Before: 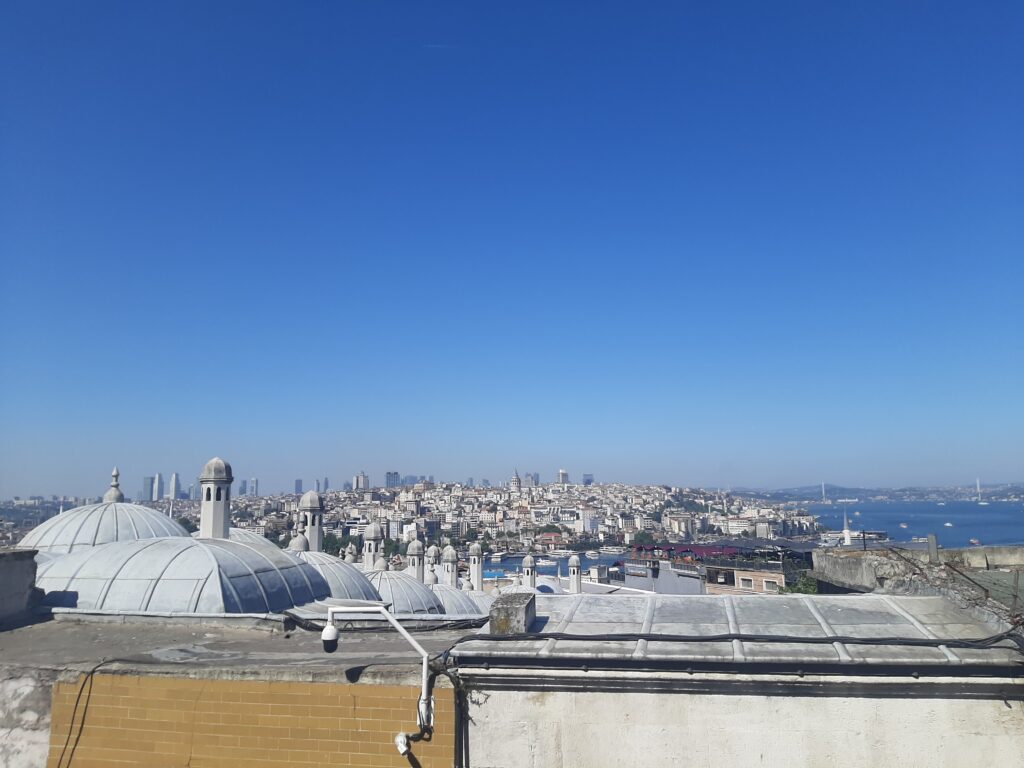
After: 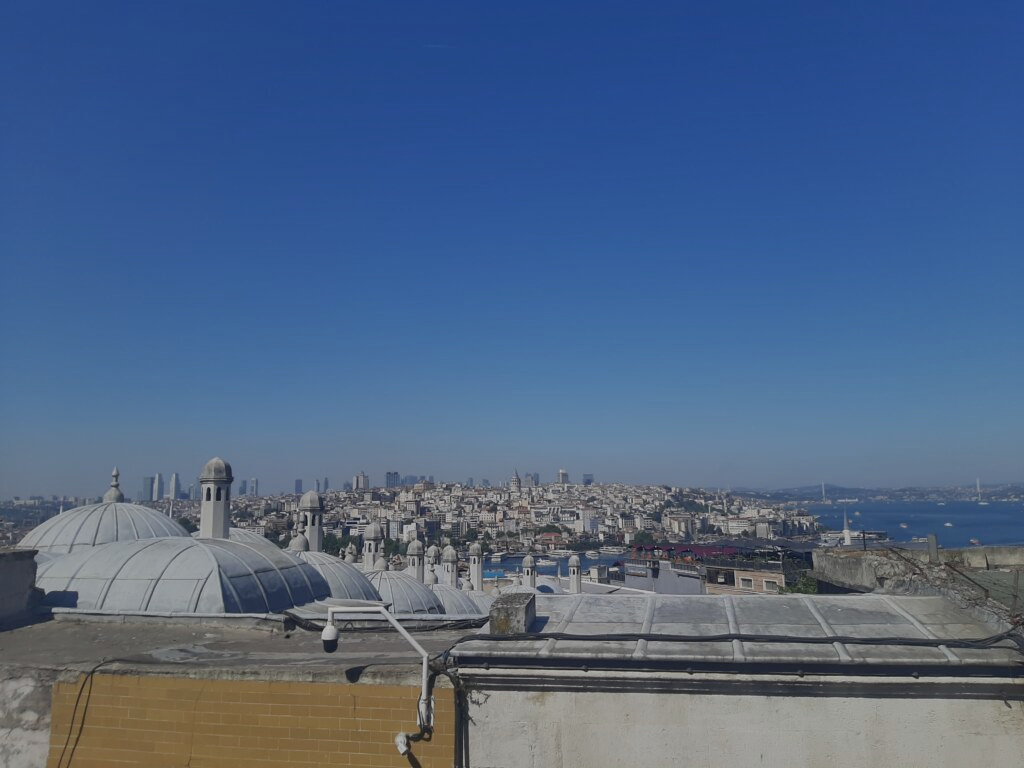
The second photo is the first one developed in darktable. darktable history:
exposure: exposure -1 EV, compensate highlight preservation false
shadows and highlights: on, module defaults
